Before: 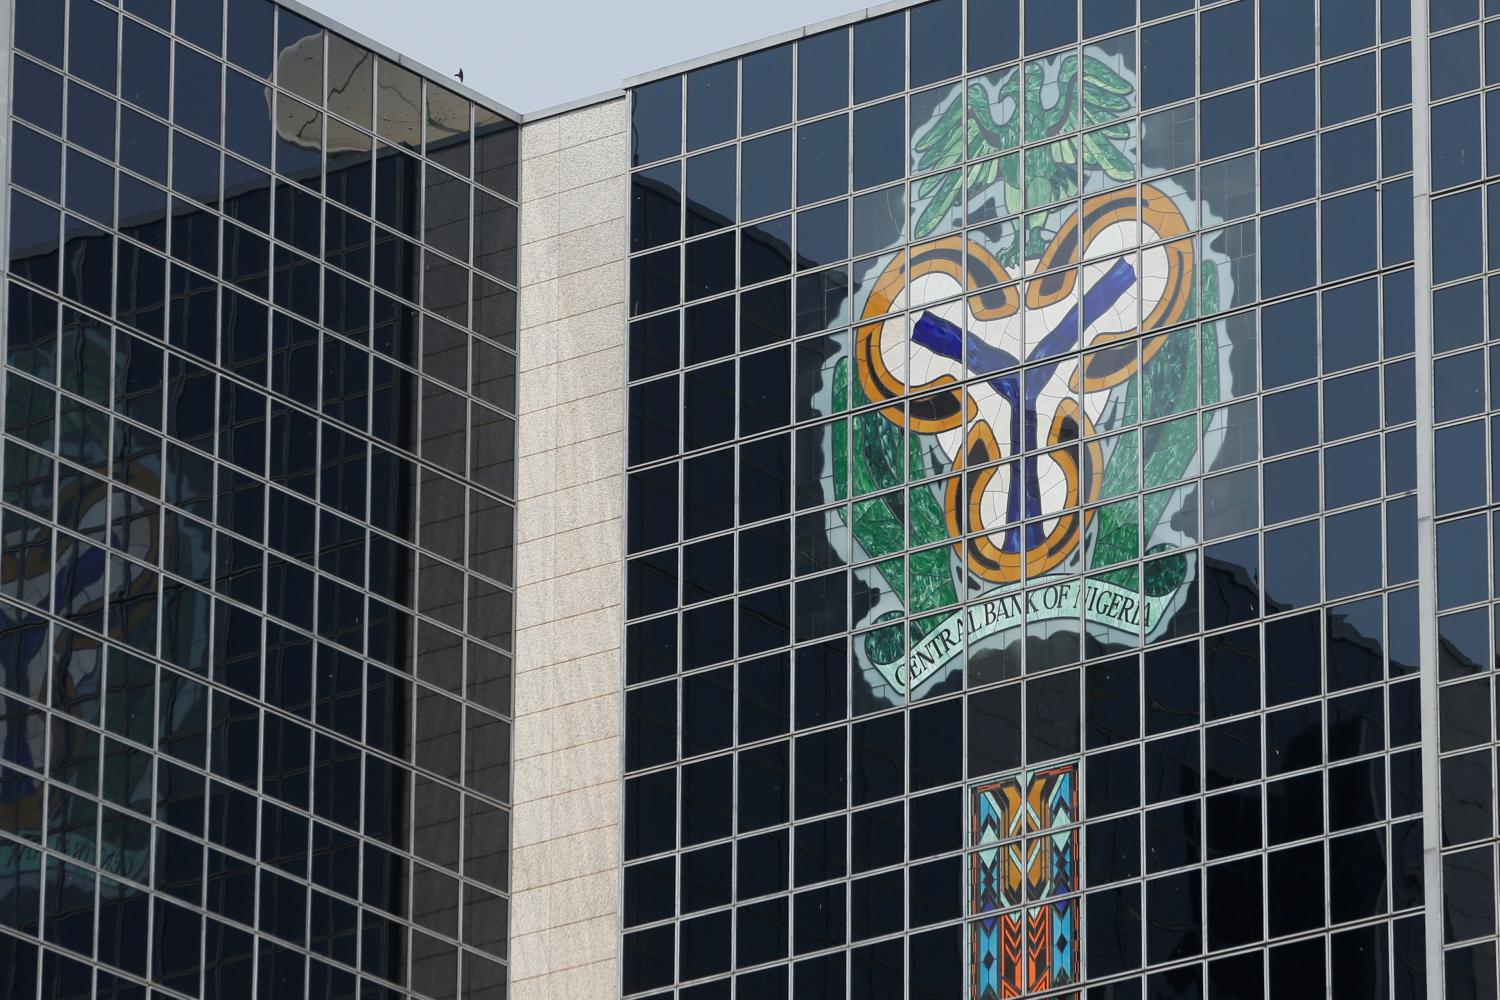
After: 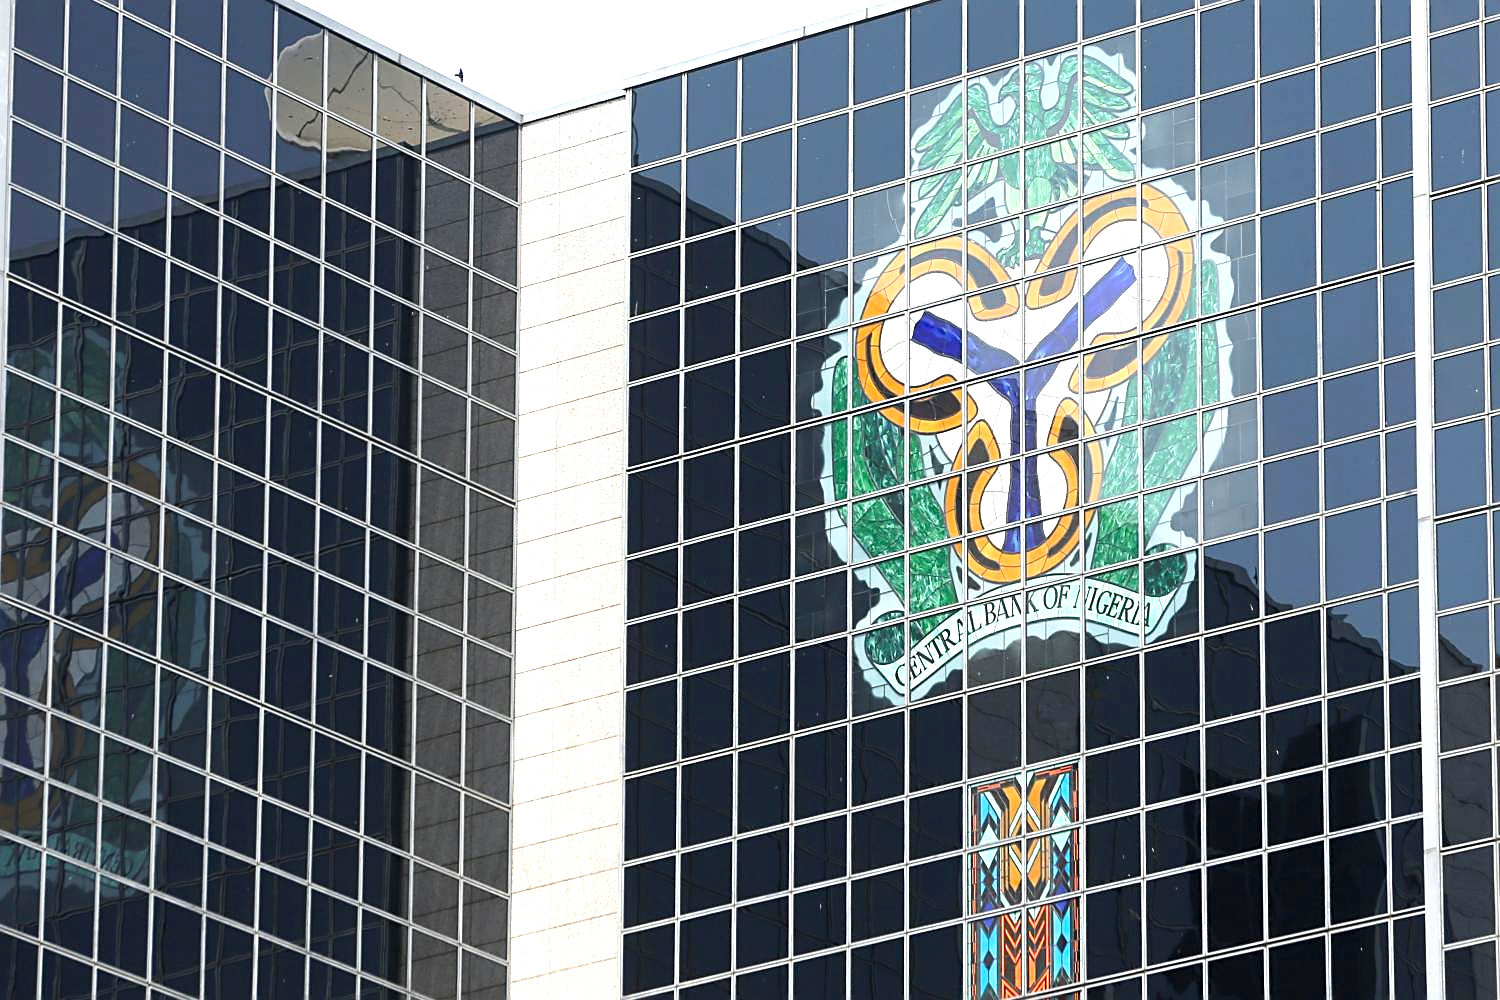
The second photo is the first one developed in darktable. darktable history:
sharpen: on, module defaults
contrast brightness saturation: contrast 0.103, brightness 0.031, saturation 0.087
exposure: black level correction 0, exposure 1.098 EV, compensate highlight preservation false
